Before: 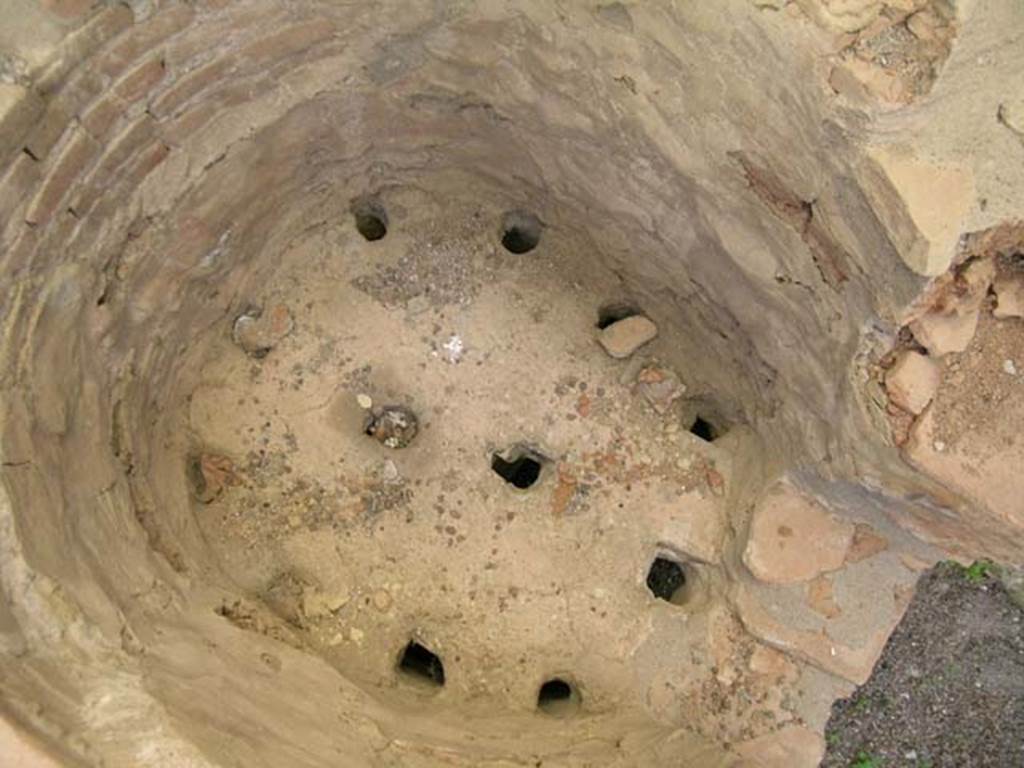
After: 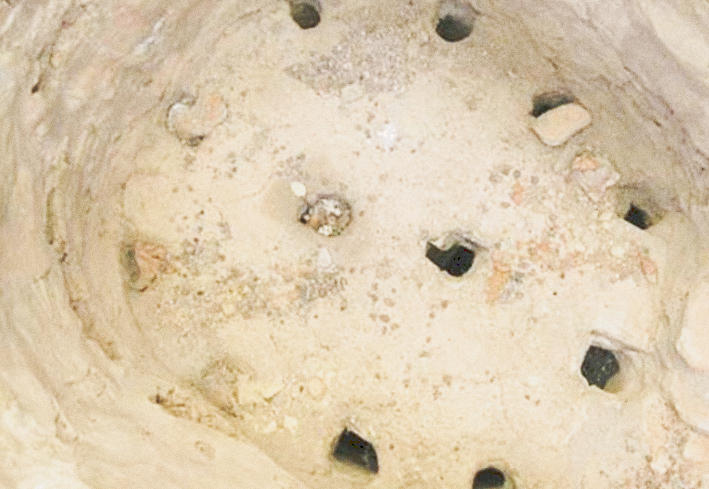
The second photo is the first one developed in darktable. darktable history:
crop: left 6.488%, top 27.668%, right 24.183%, bottom 8.656%
tone curve: curves: ch0 [(0, 0) (0.003, 0.202) (0.011, 0.205) (0.025, 0.222) (0.044, 0.258) (0.069, 0.298) (0.1, 0.321) (0.136, 0.333) (0.177, 0.38) (0.224, 0.439) (0.277, 0.51) (0.335, 0.594) (0.399, 0.675) (0.468, 0.743) (0.543, 0.805) (0.623, 0.861) (0.709, 0.905) (0.801, 0.931) (0.898, 0.941) (1, 1)], preserve colors none
grain: on, module defaults
